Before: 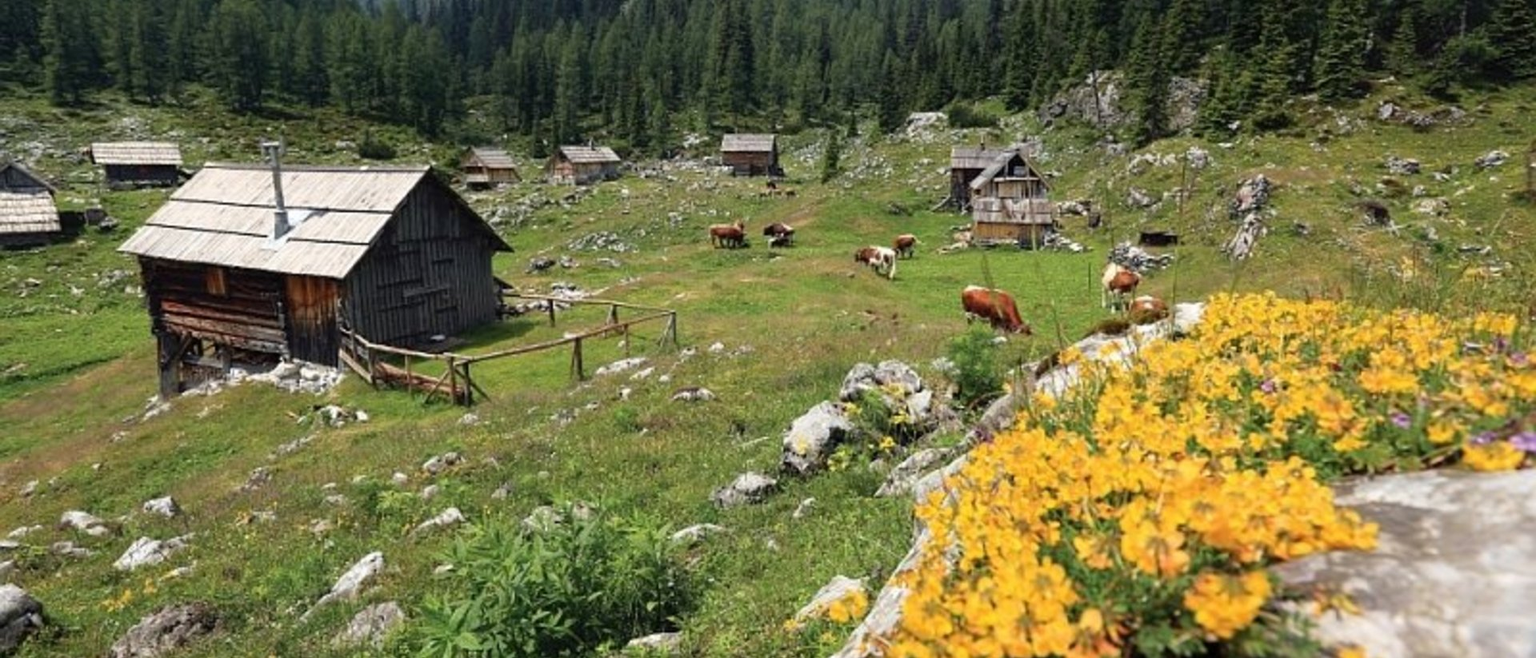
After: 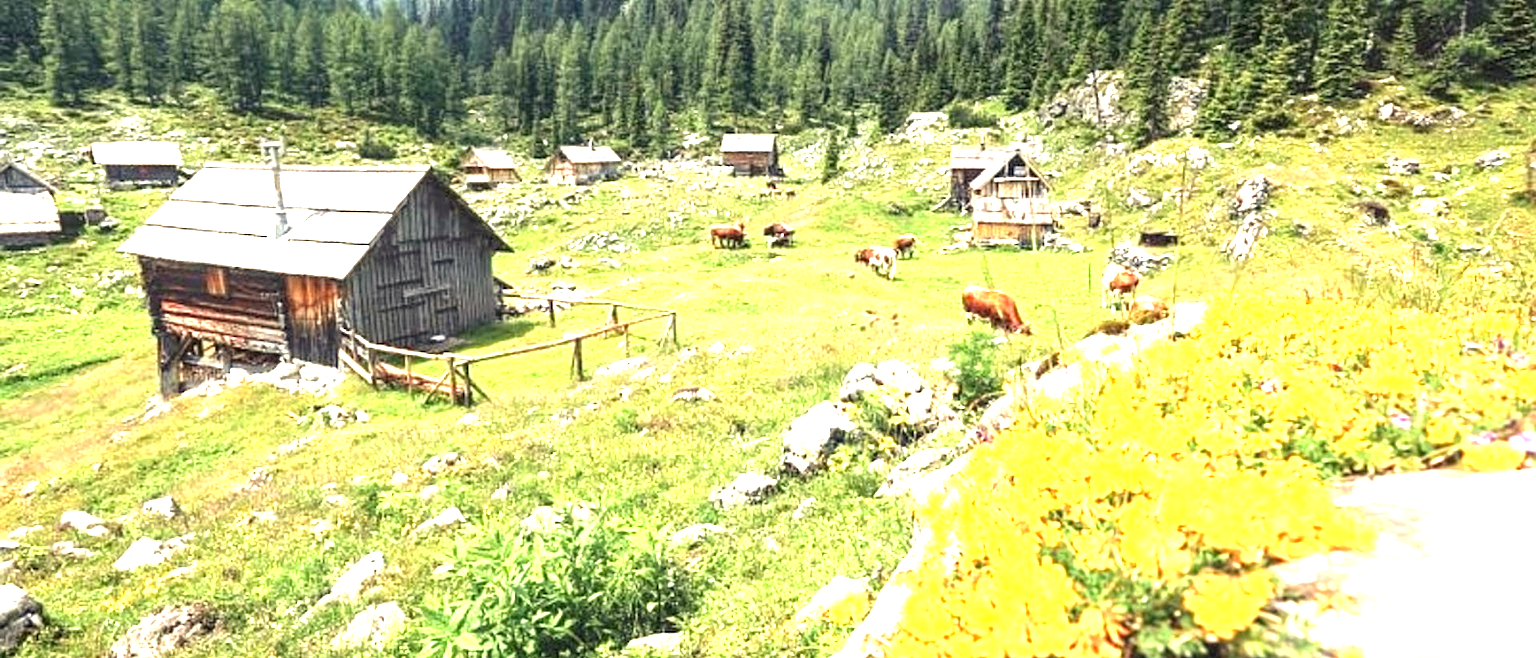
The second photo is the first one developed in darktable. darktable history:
white balance: red 1.029, blue 0.92
local contrast: detail 130%
exposure: exposure 2.207 EV, compensate highlight preservation false
